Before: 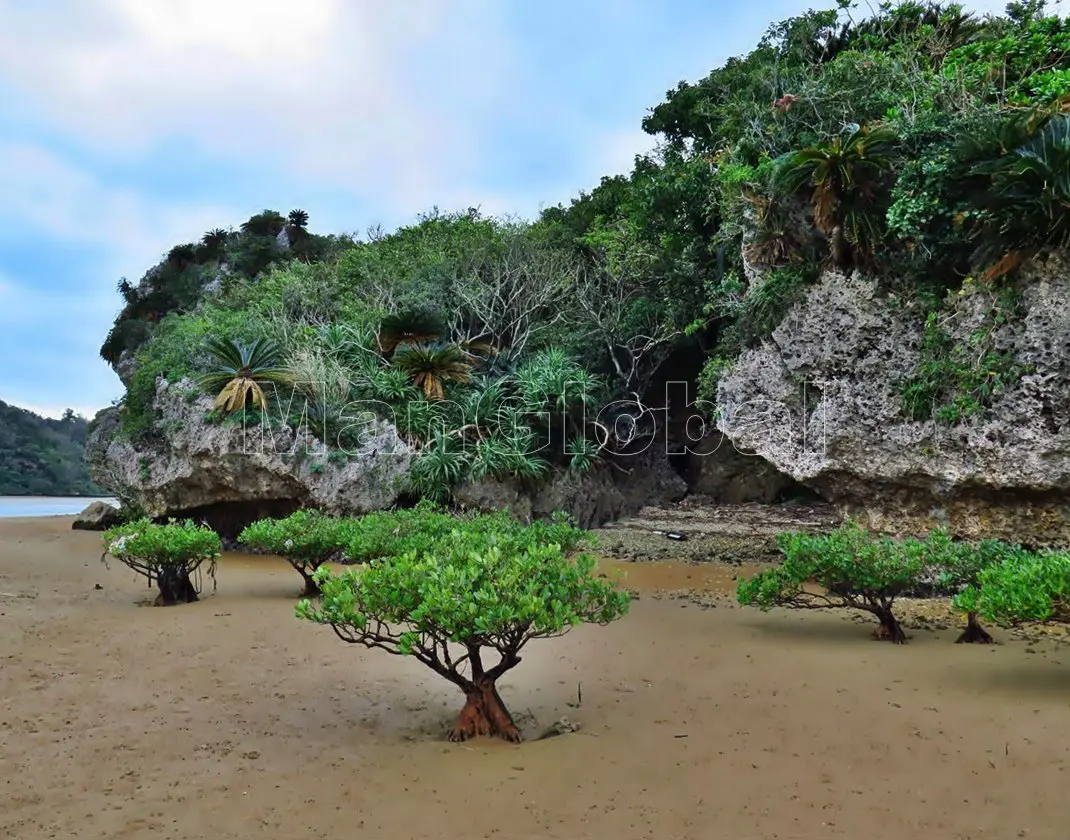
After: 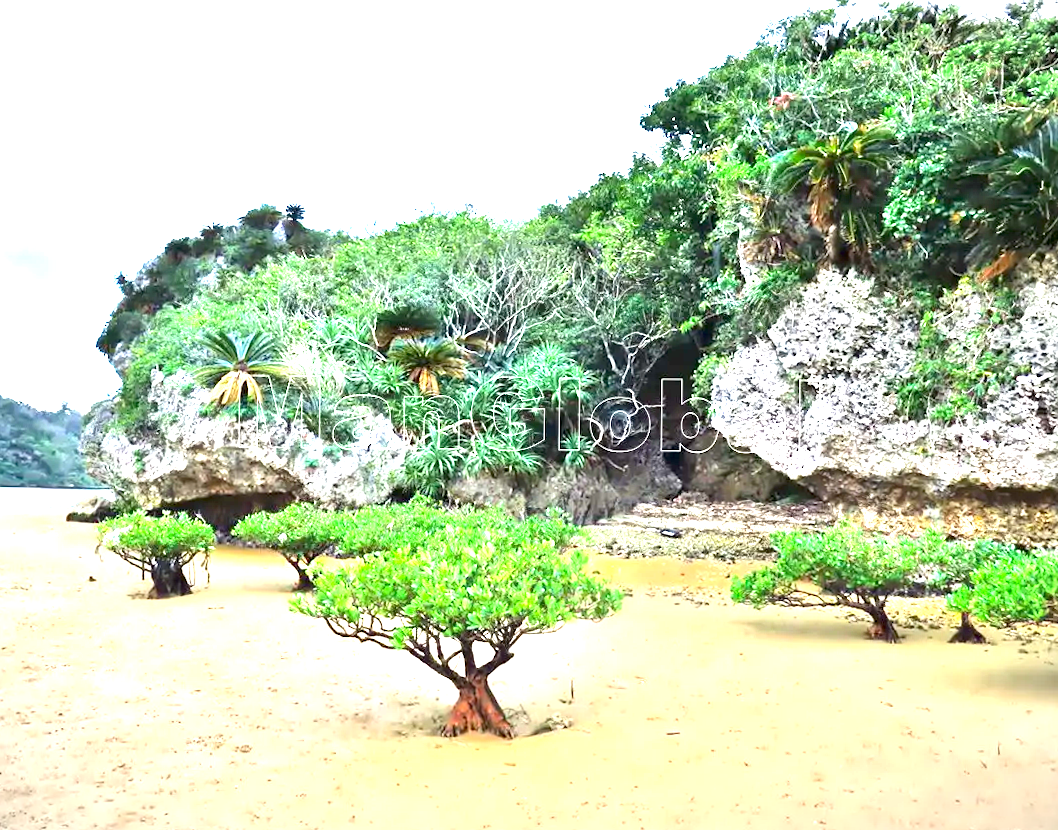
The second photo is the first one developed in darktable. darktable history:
vignetting: fall-off start 100%, brightness -0.282, width/height ratio 1.31
crop and rotate: angle -0.5°
contrast brightness saturation: contrast 0.1, brightness 0.03, saturation 0.09
exposure: black level correction 0.001, exposure 2.607 EV, compensate exposure bias true, compensate highlight preservation false
